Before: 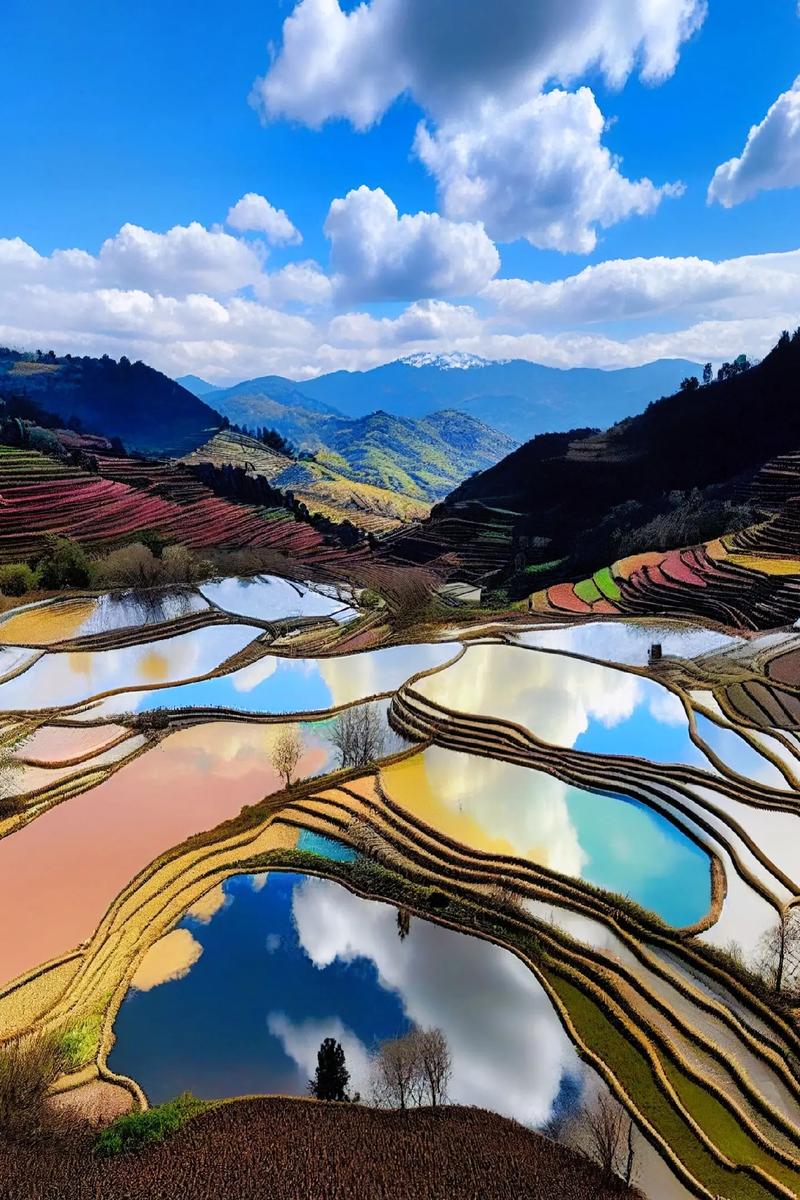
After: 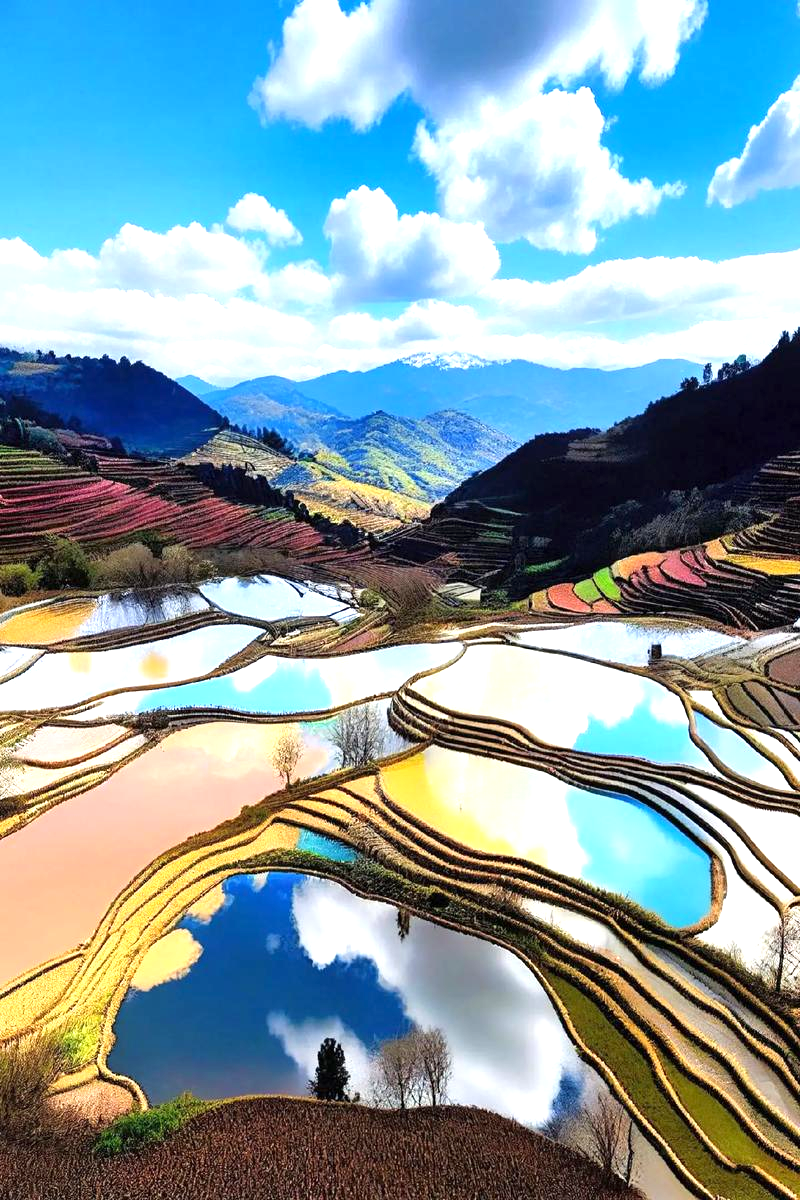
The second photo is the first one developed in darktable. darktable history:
exposure: exposure 0.927 EV, compensate highlight preservation false
